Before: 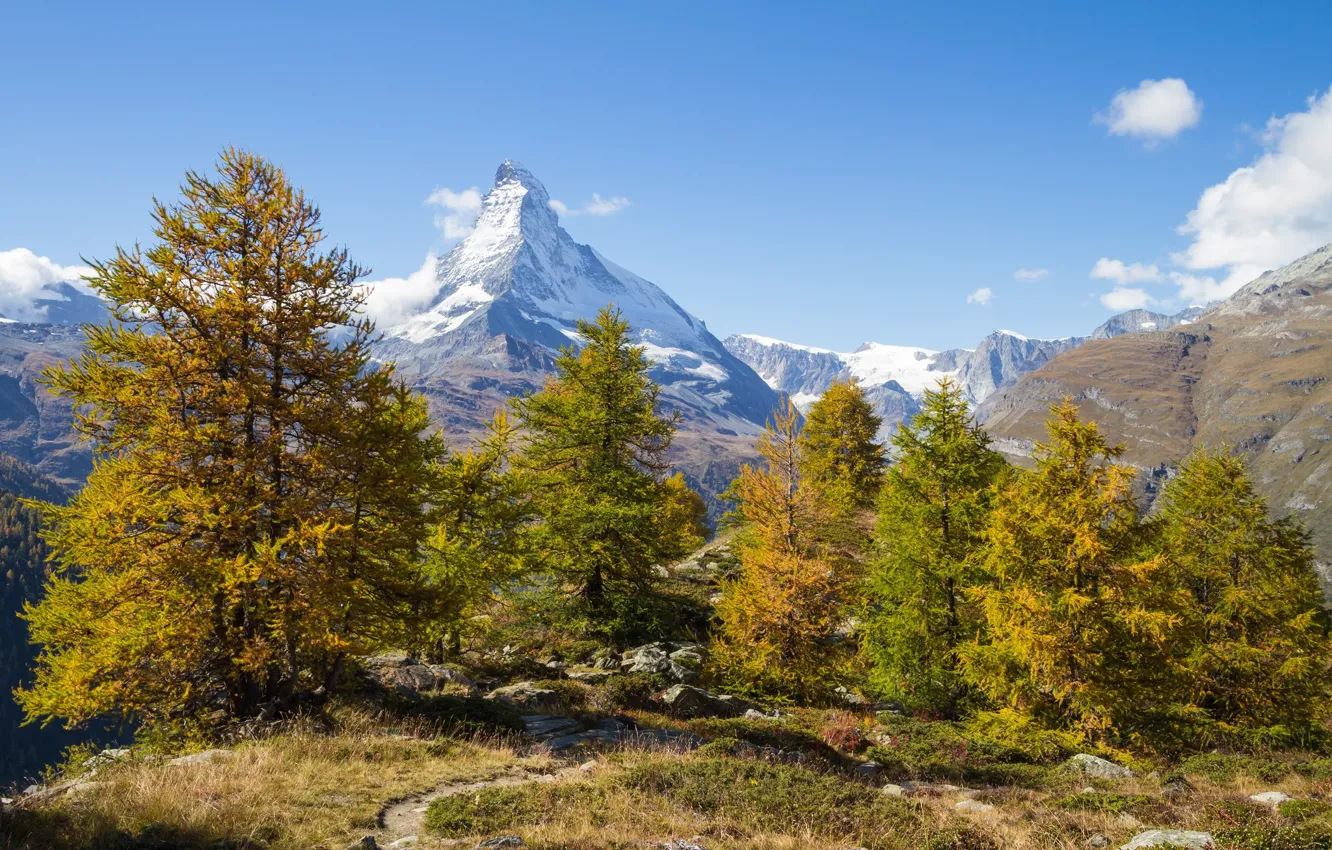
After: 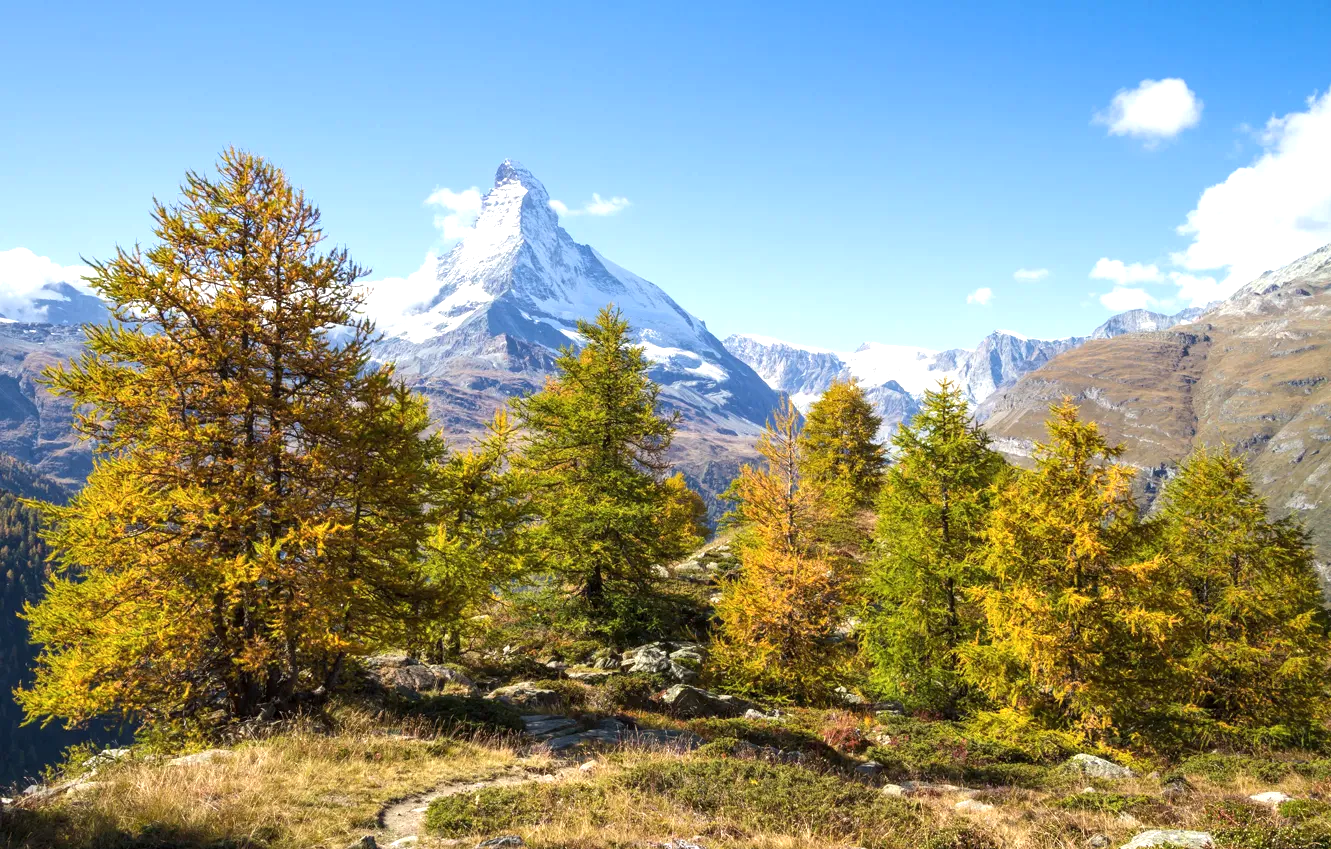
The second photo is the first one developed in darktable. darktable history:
exposure: black level correction 0, exposure 0.587 EV, compensate highlight preservation false
local contrast: highlights 105%, shadows 98%, detail 119%, midtone range 0.2
